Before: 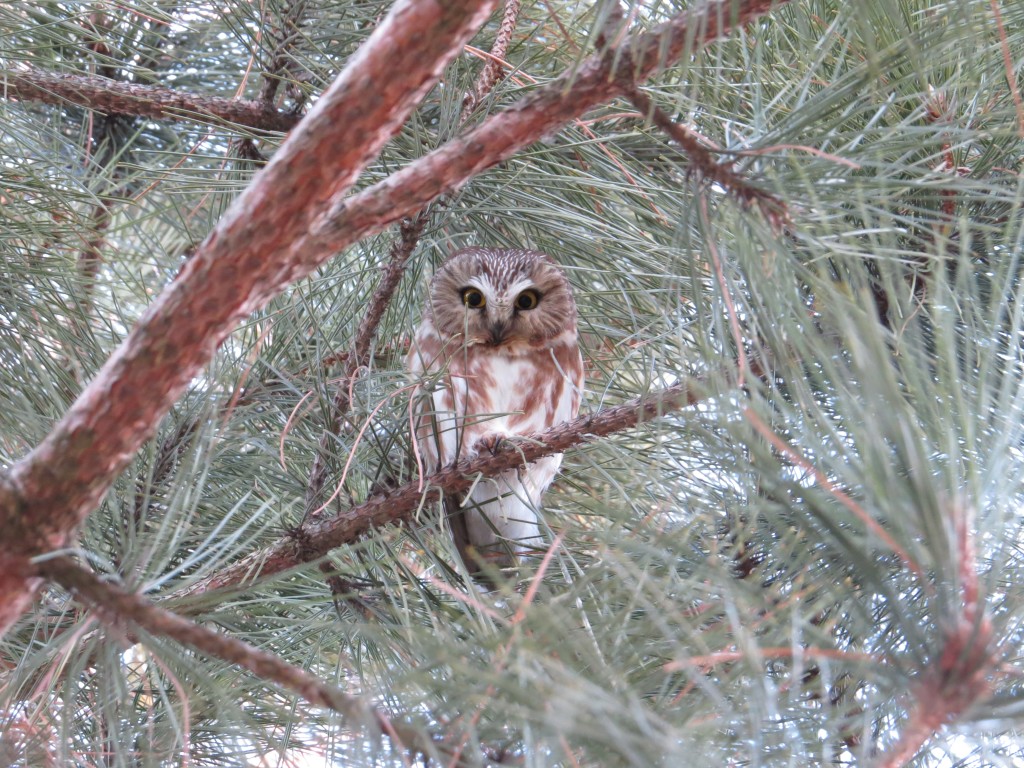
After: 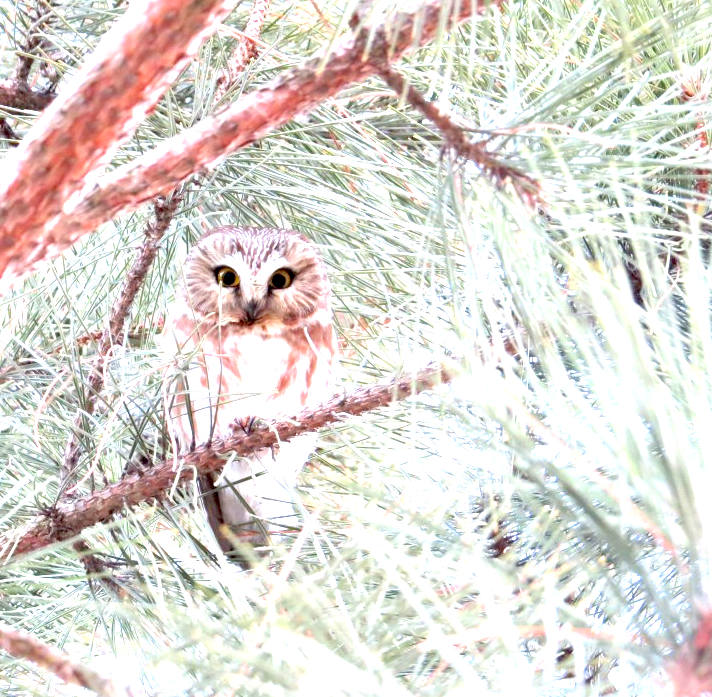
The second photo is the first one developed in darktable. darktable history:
exposure: black level correction 0.016, exposure 1.774 EV, compensate highlight preservation false
crop and rotate: left 24.034%, top 2.838%, right 6.406%, bottom 6.299%
